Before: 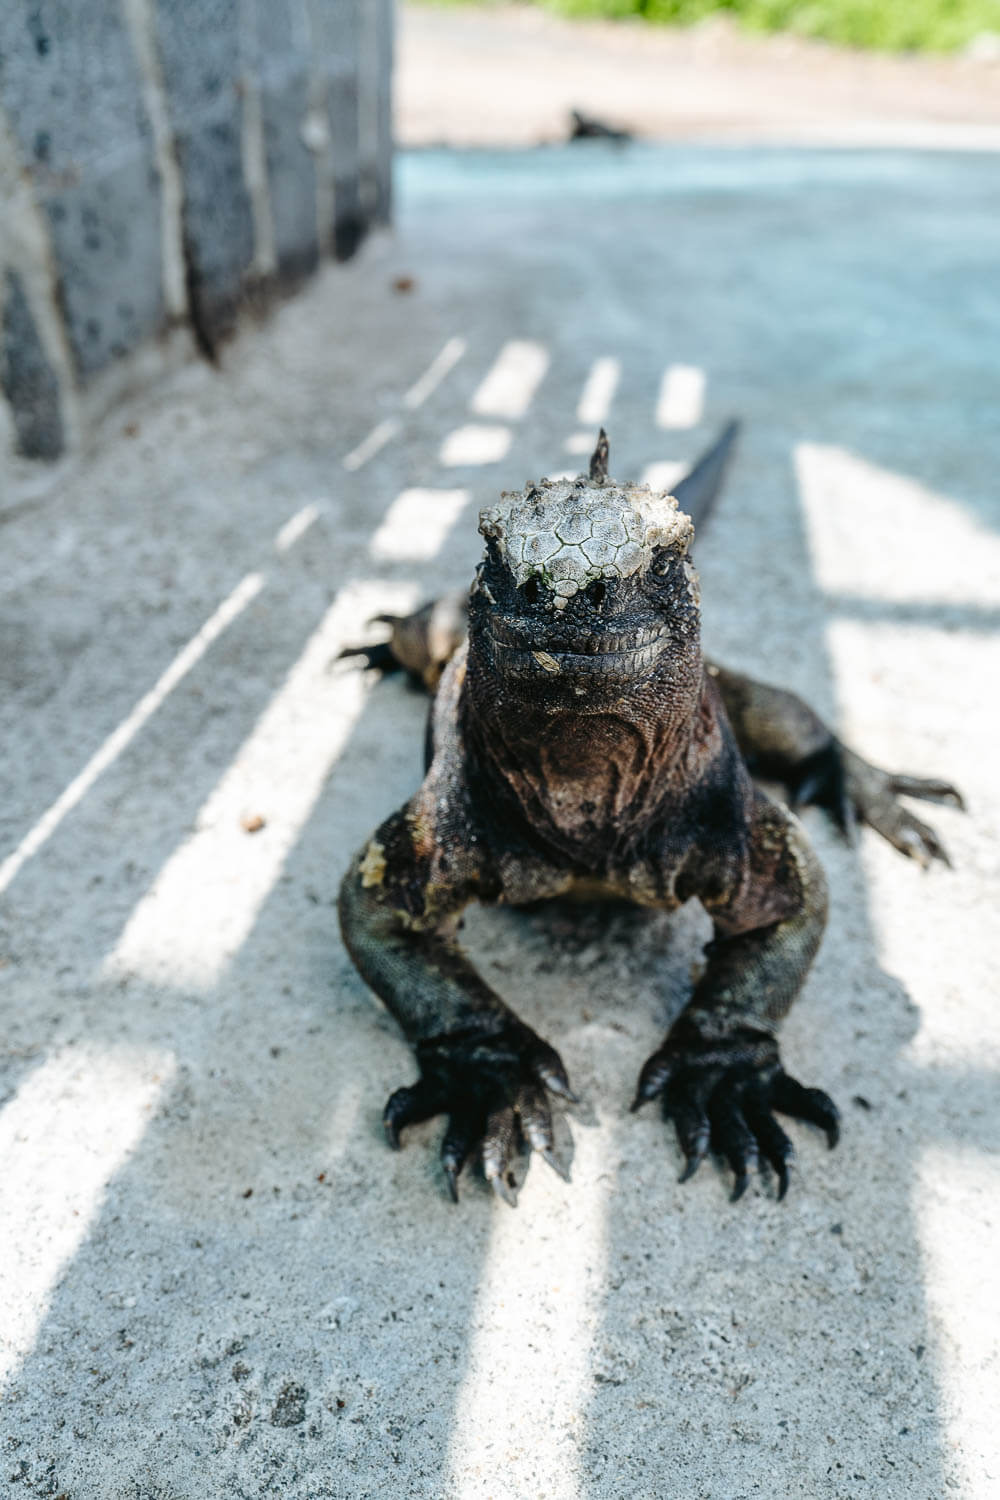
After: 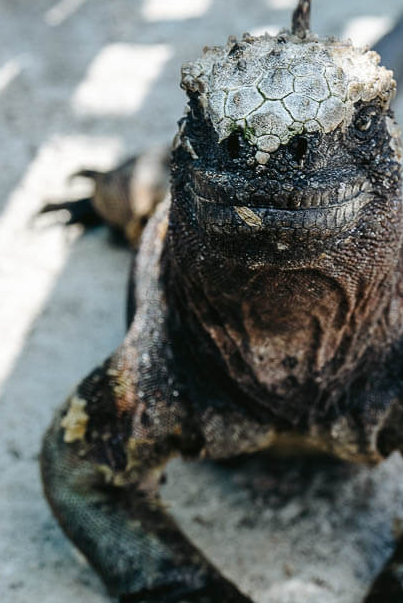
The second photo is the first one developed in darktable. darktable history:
crop: left 29.865%, top 29.712%, right 29.83%, bottom 30.05%
